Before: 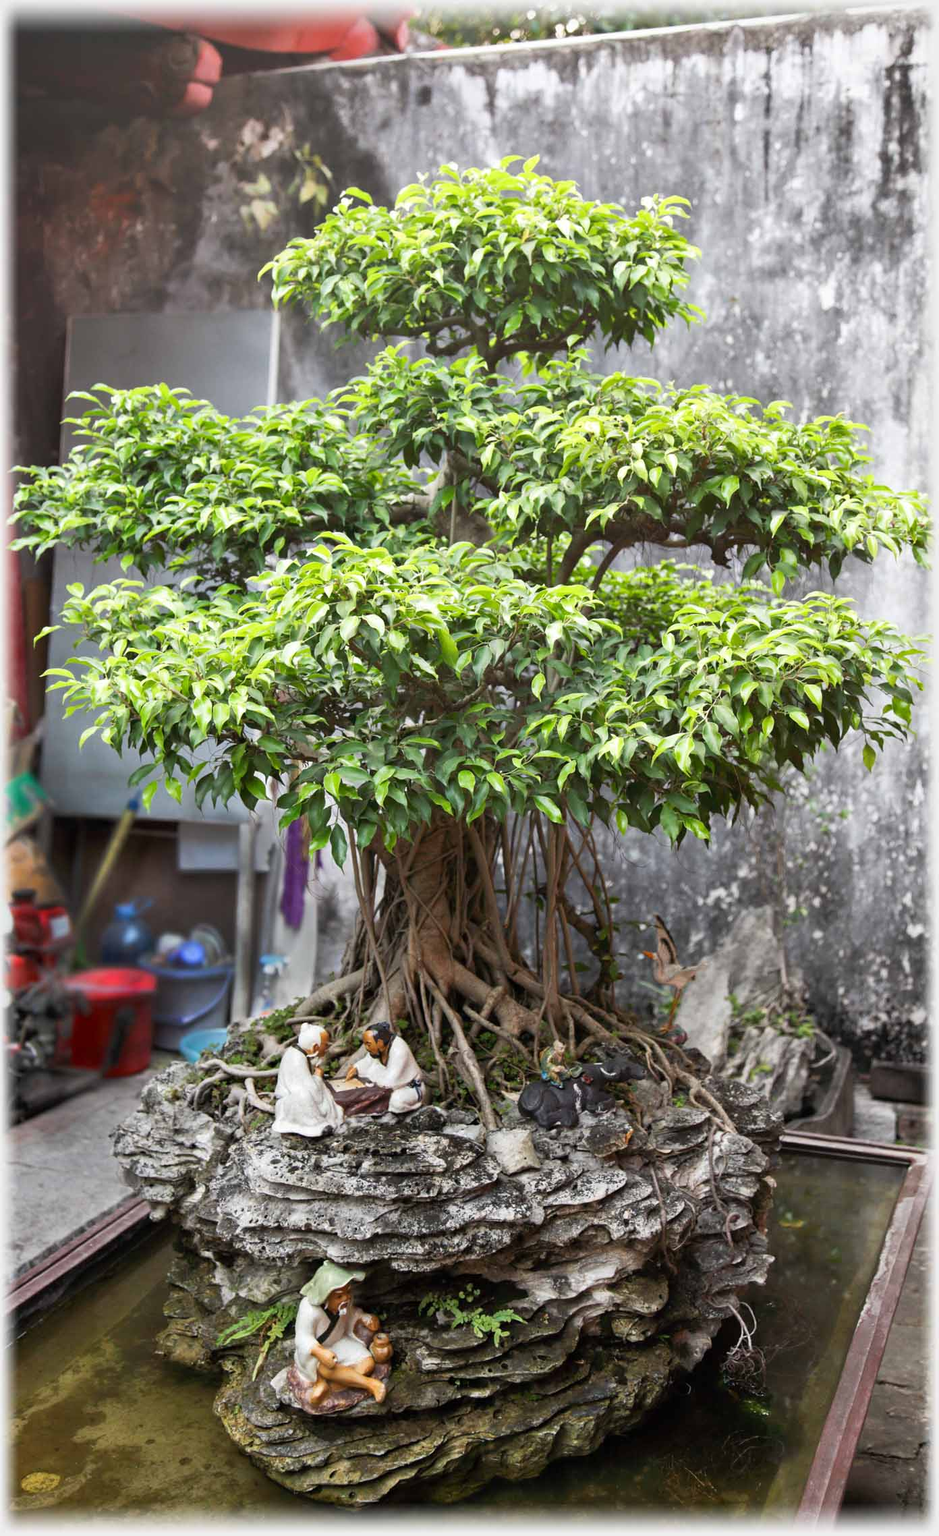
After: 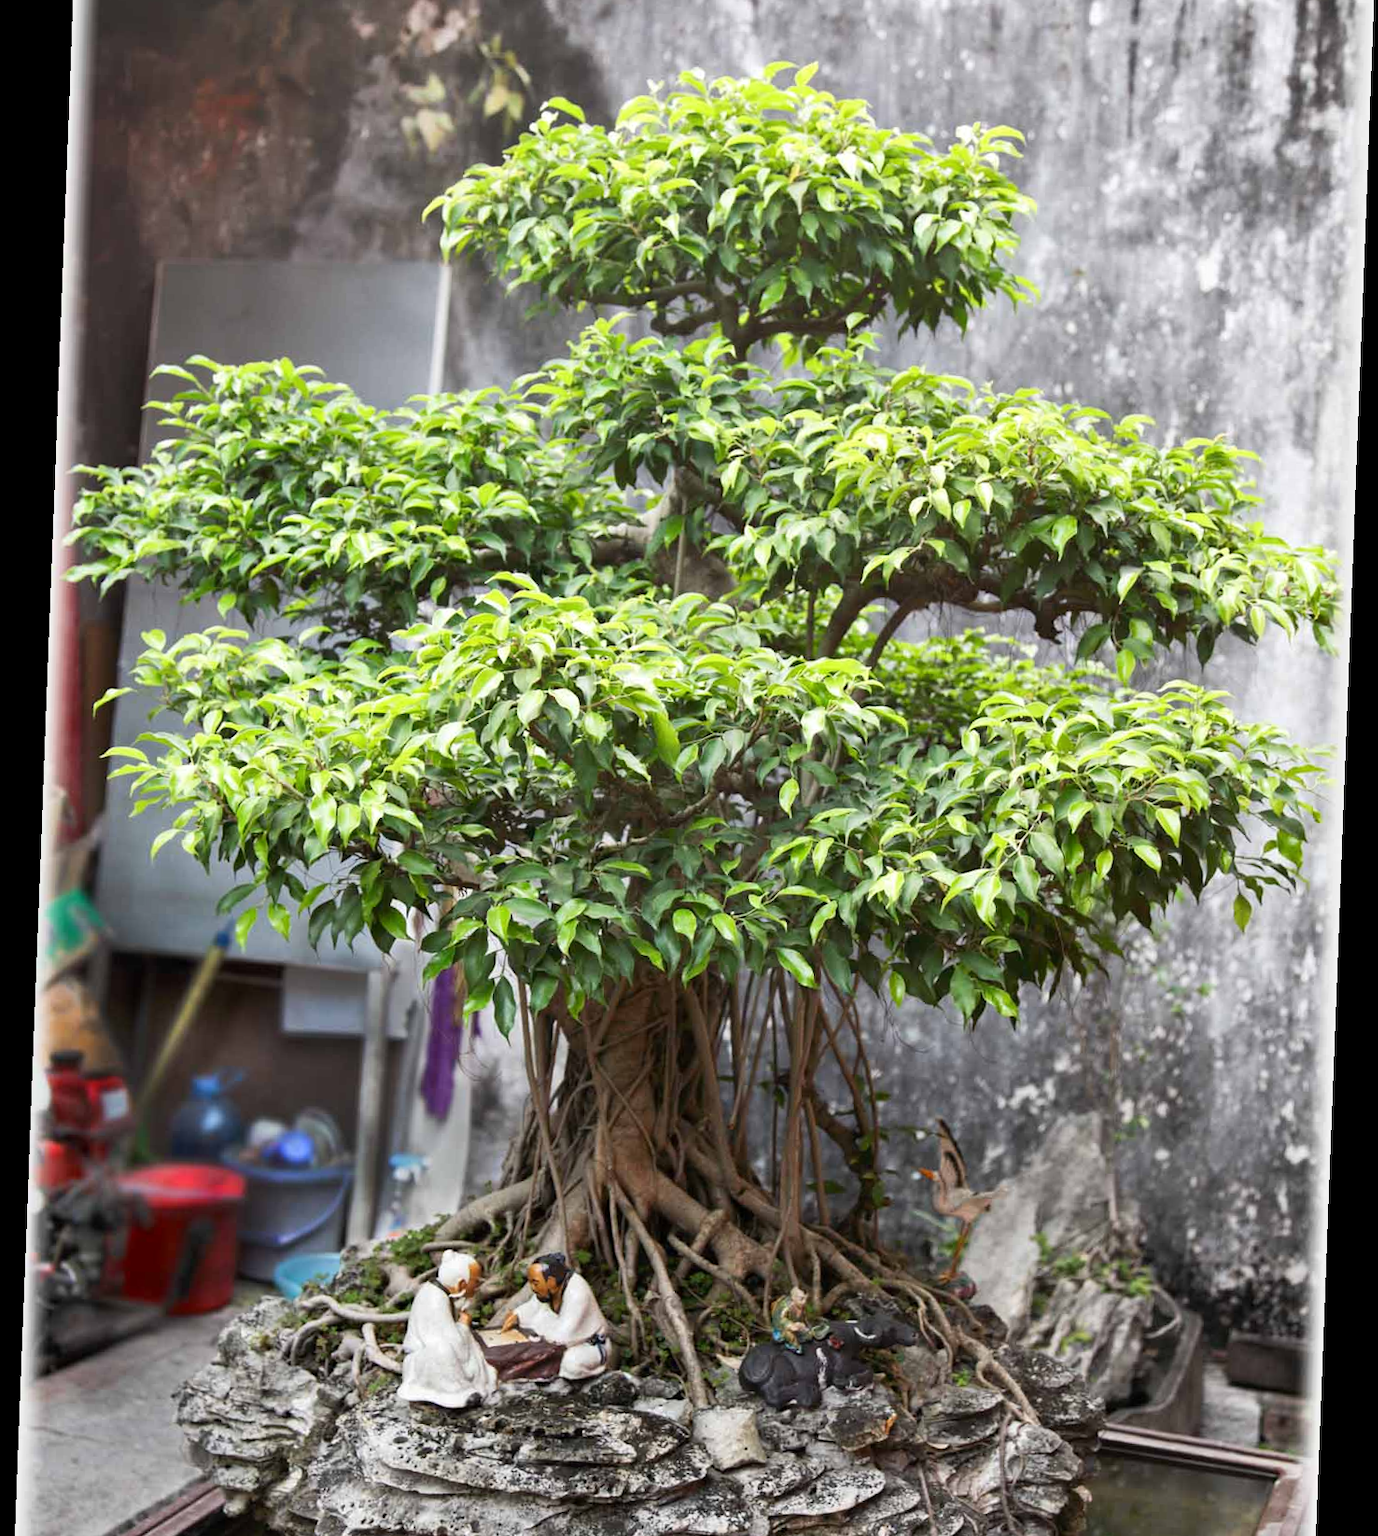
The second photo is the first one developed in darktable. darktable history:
crop and rotate: top 8.293%, bottom 20.996%
rotate and perspective: rotation 2.17°, automatic cropping off
contrast brightness saturation: contrast 0.07
